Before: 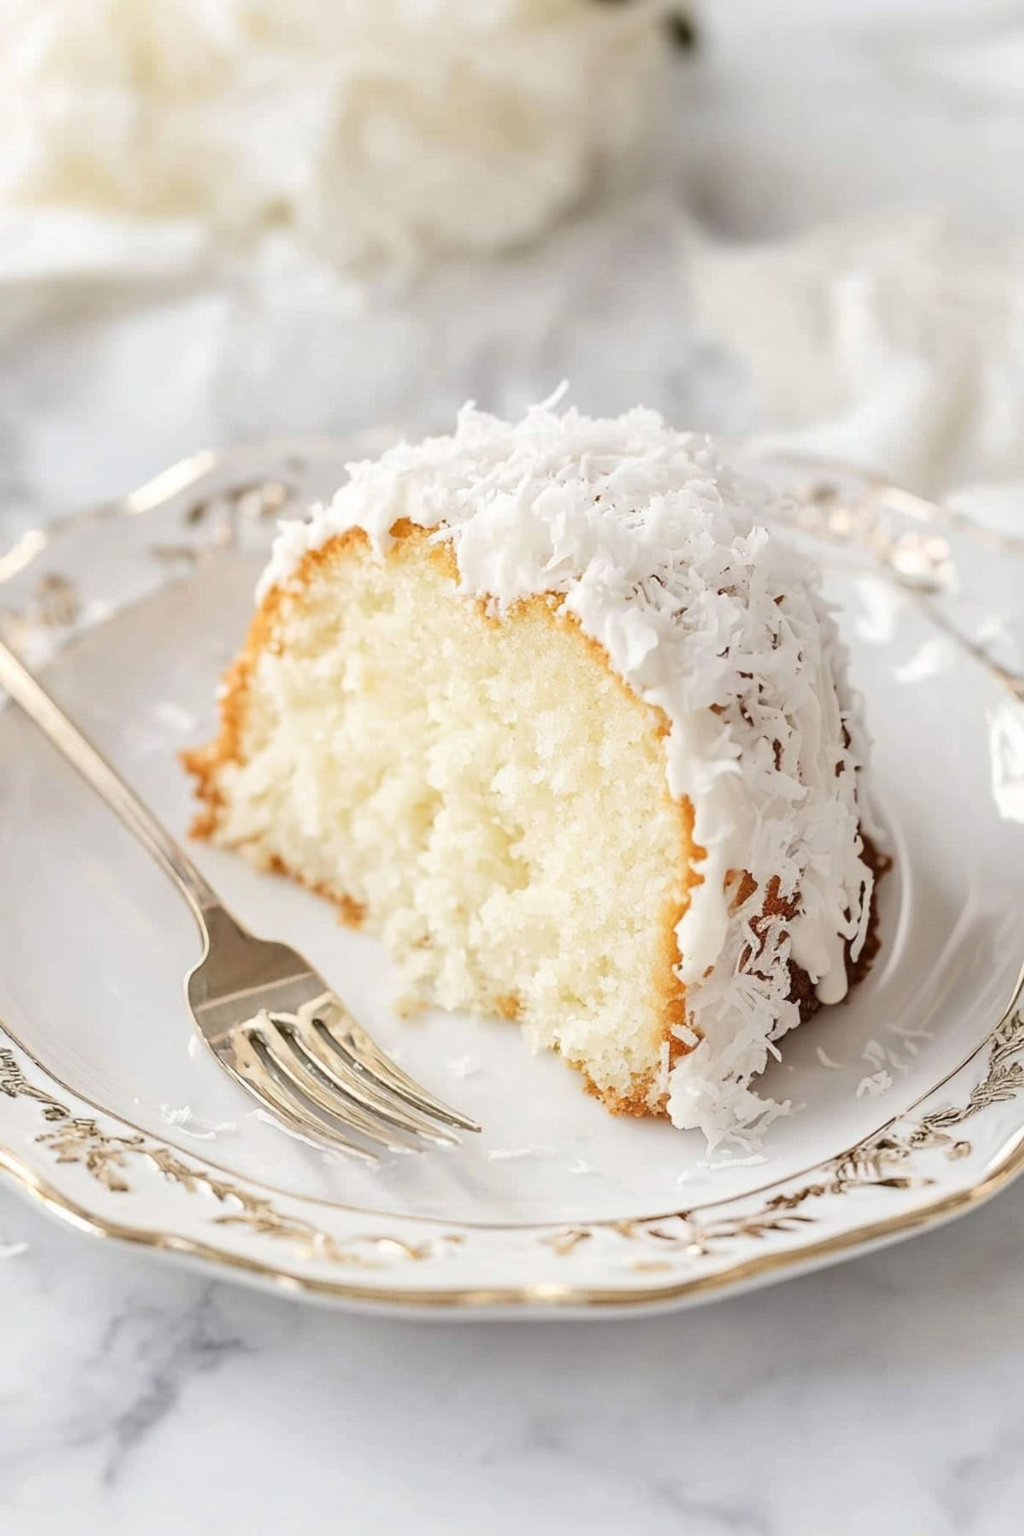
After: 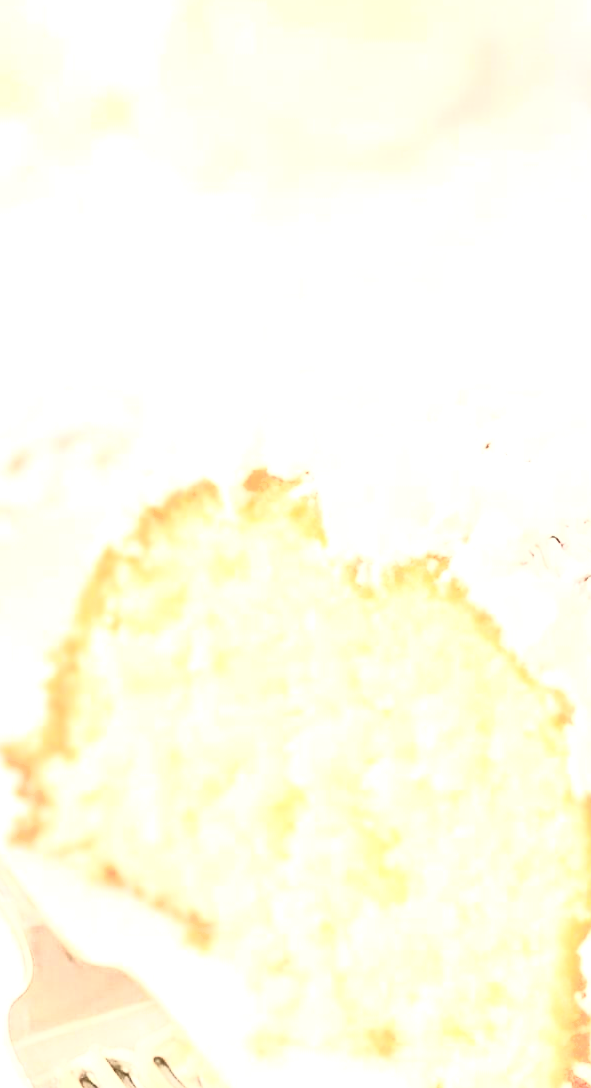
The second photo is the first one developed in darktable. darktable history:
local contrast: on, module defaults
crop: left 17.816%, top 7.701%, right 32.882%, bottom 31.846%
shadows and highlights: shadows 25.28, highlights -25.87
contrast brightness saturation: contrast 0.446, brightness 0.546, saturation -0.209
color zones: curves: ch1 [(0.235, 0.558) (0.75, 0.5)]; ch2 [(0.25, 0.462) (0.749, 0.457)], mix 26.6%
exposure: black level correction 0, exposure 1.741 EV, compensate highlight preservation false
